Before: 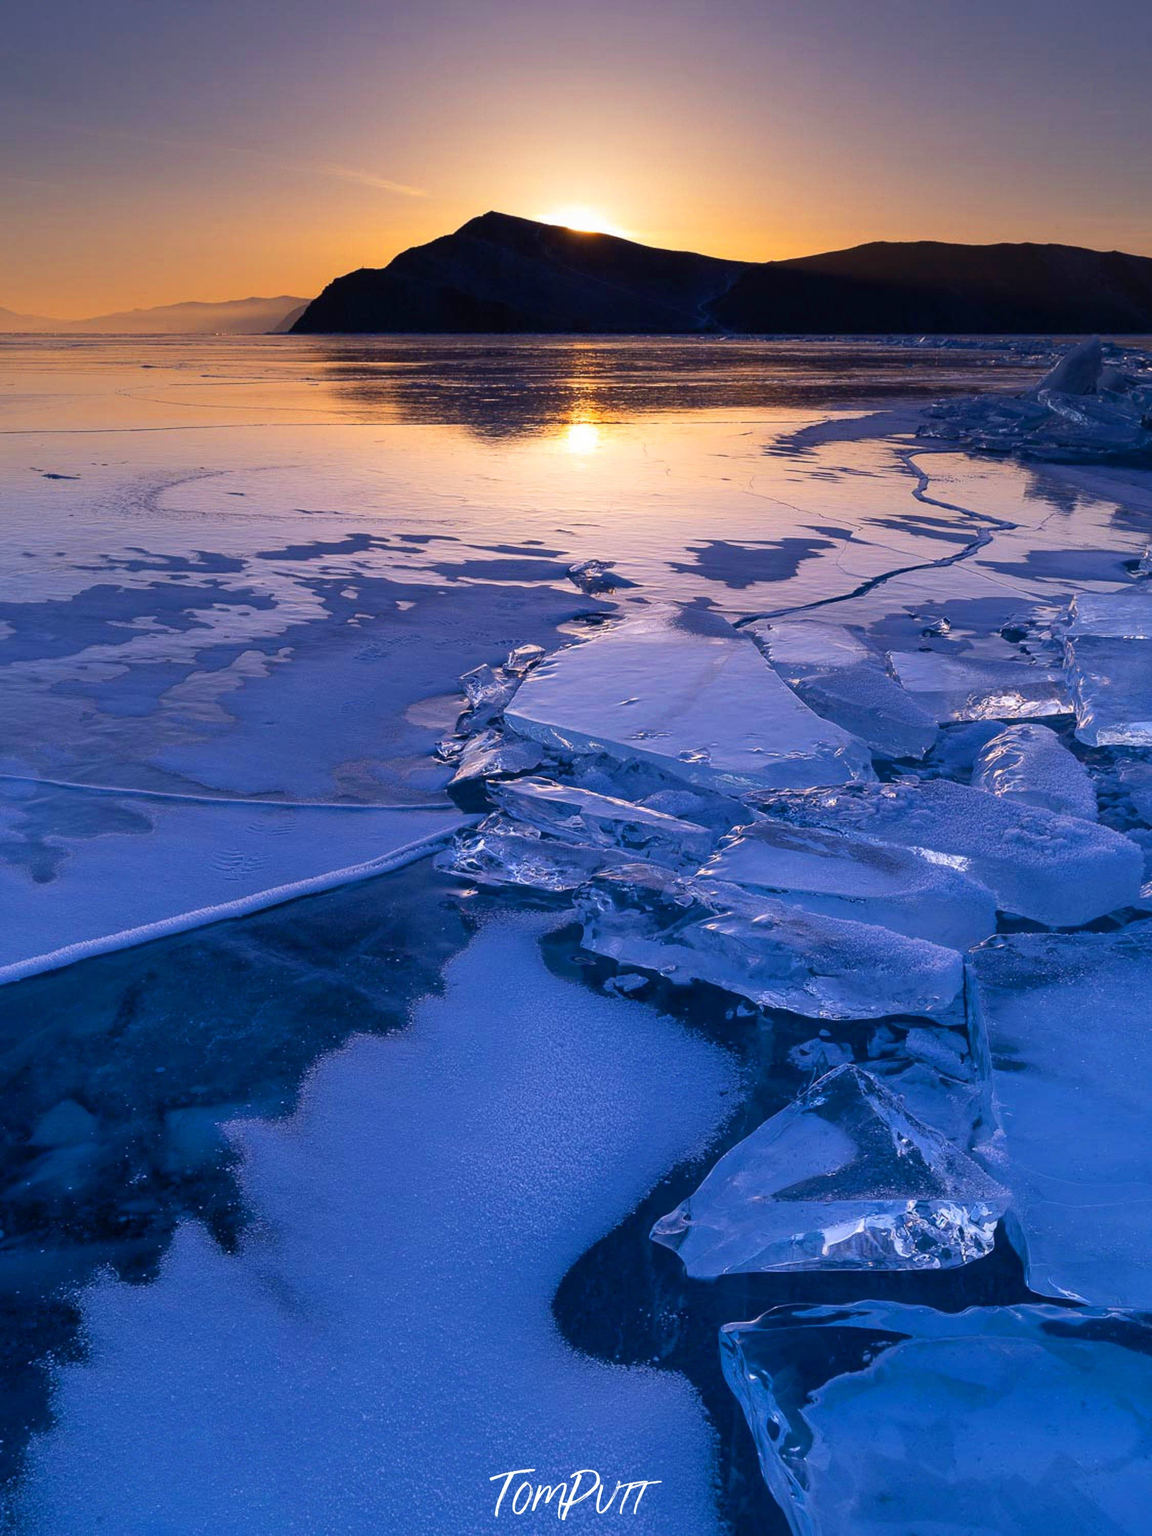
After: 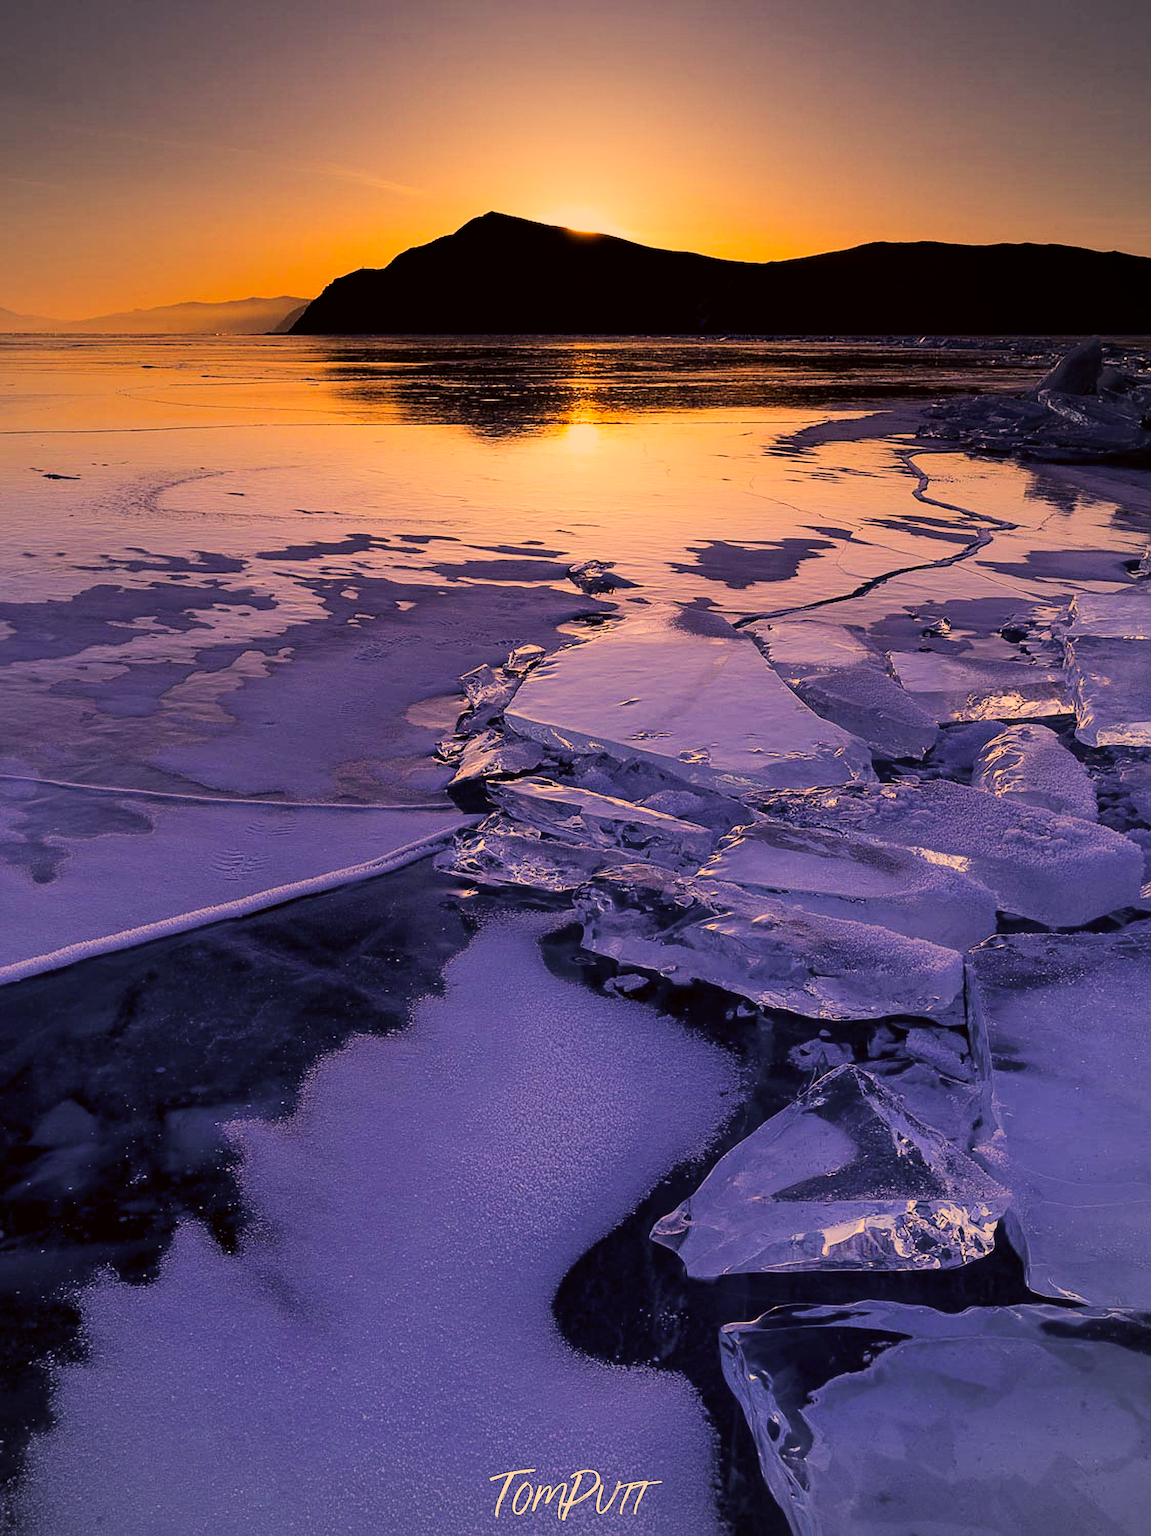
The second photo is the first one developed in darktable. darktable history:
vignetting: brightness -0.197, center (-0.076, 0.067)
filmic rgb: black relative exposure -5.06 EV, white relative exposure 3.95 EV, hardness 2.88, contrast 1.298, highlights saturation mix -30.94%, iterations of high-quality reconstruction 0
sharpen: on, module defaults
color correction: highlights a* 18.03, highlights b* 35.66, shadows a* 1.78, shadows b* 5.93, saturation 1.04
